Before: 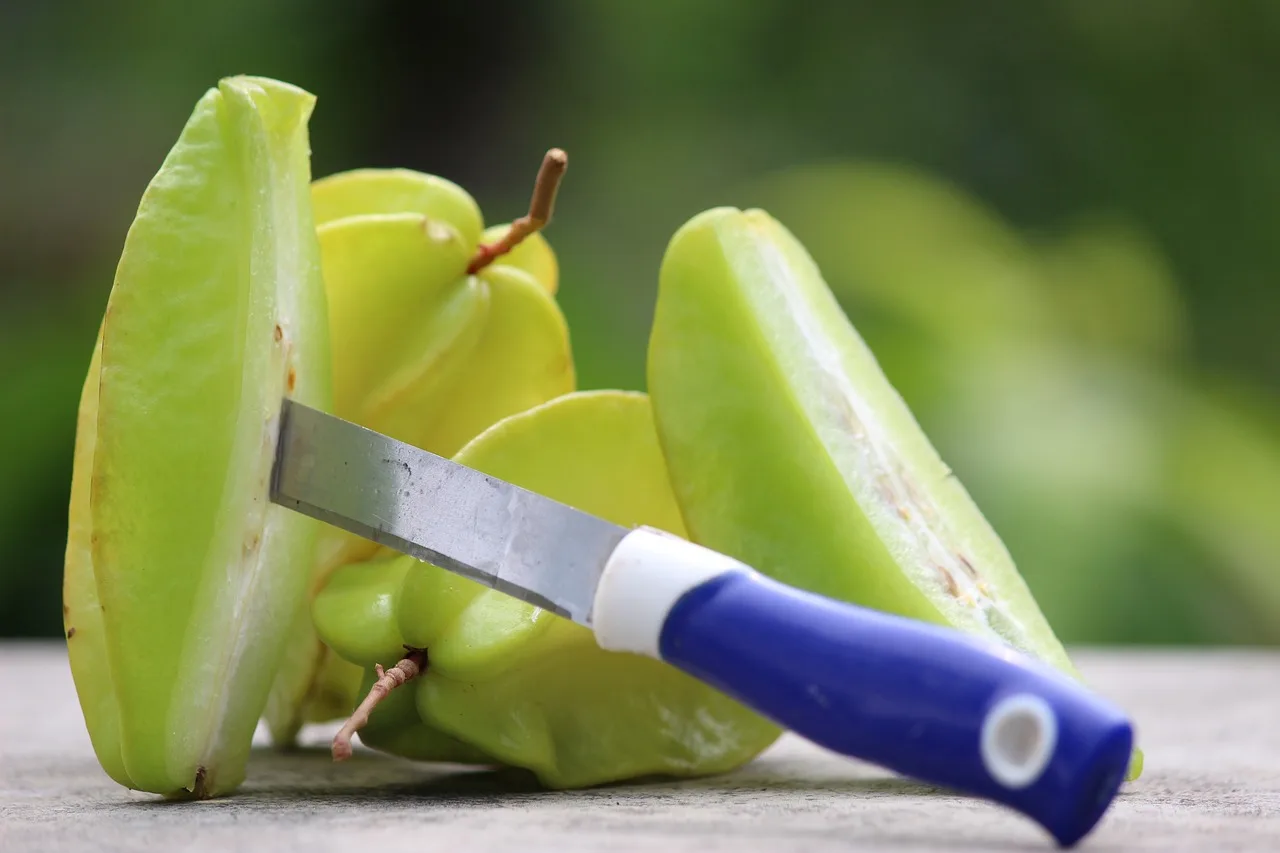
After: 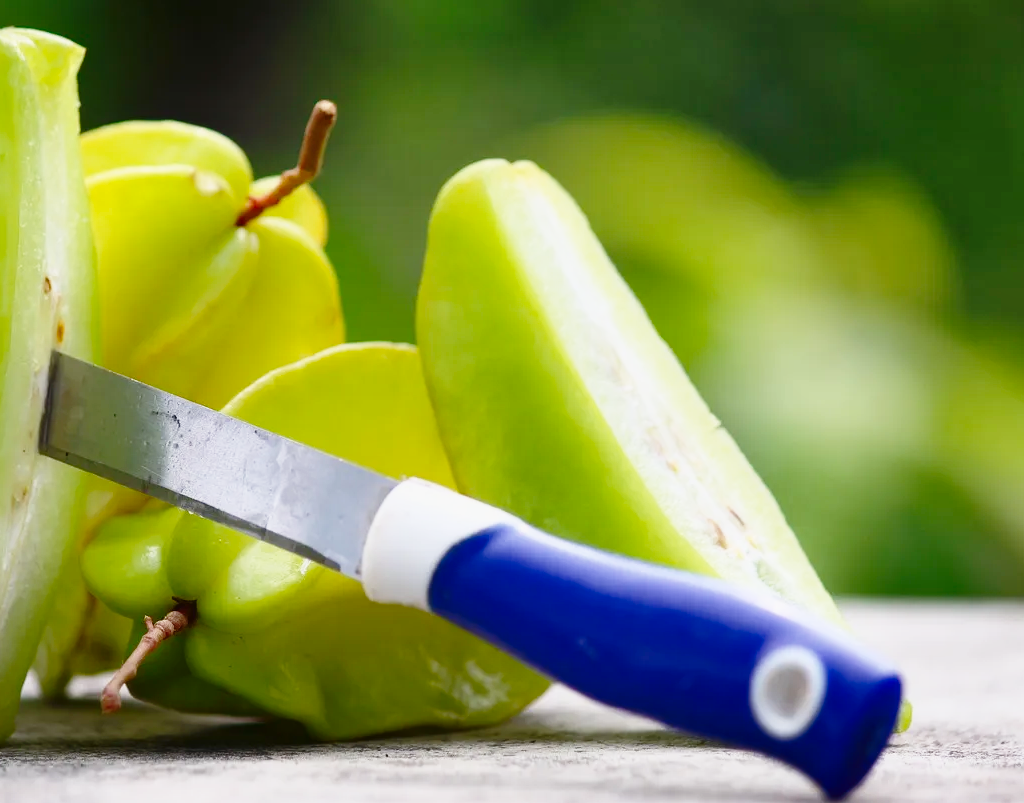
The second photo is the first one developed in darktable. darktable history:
tone curve: curves: ch0 [(0, 0) (0.003, 0.004) (0.011, 0.008) (0.025, 0.012) (0.044, 0.02) (0.069, 0.028) (0.1, 0.034) (0.136, 0.059) (0.177, 0.1) (0.224, 0.151) (0.277, 0.203) (0.335, 0.266) (0.399, 0.344) (0.468, 0.414) (0.543, 0.507) (0.623, 0.602) (0.709, 0.704) (0.801, 0.804) (0.898, 0.927) (1, 1)], color space Lab, independent channels, preserve colors none
base curve: curves: ch0 [(0, 0) (0.028, 0.03) (0.121, 0.232) (0.46, 0.748) (0.859, 0.968) (1, 1)], preserve colors none
crop and rotate: left 18.09%, top 5.828%, right 1.856%
color balance rgb: power › hue 72.08°, perceptual saturation grading › global saturation -0.148%, global vibrance 24.107%
tone equalizer: -8 EV 0.284 EV, -7 EV 0.393 EV, -6 EV 0.428 EV, -5 EV 0.245 EV, -3 EV -0.257 EV, -2 EV -0.423 EV, -1 EV -0.429 EV, +0 EV -0.224 EV
shadows and highlights: radius 168.33, shadows 27.42, white point adjustment 3.28, highlights -68.33, soften with gaussian
contrast brightness saturation: contrast -0.105
local contrast: mode bilateral grid, contrast 100, coarseness 99, detail 90%, midtone range 0.2
